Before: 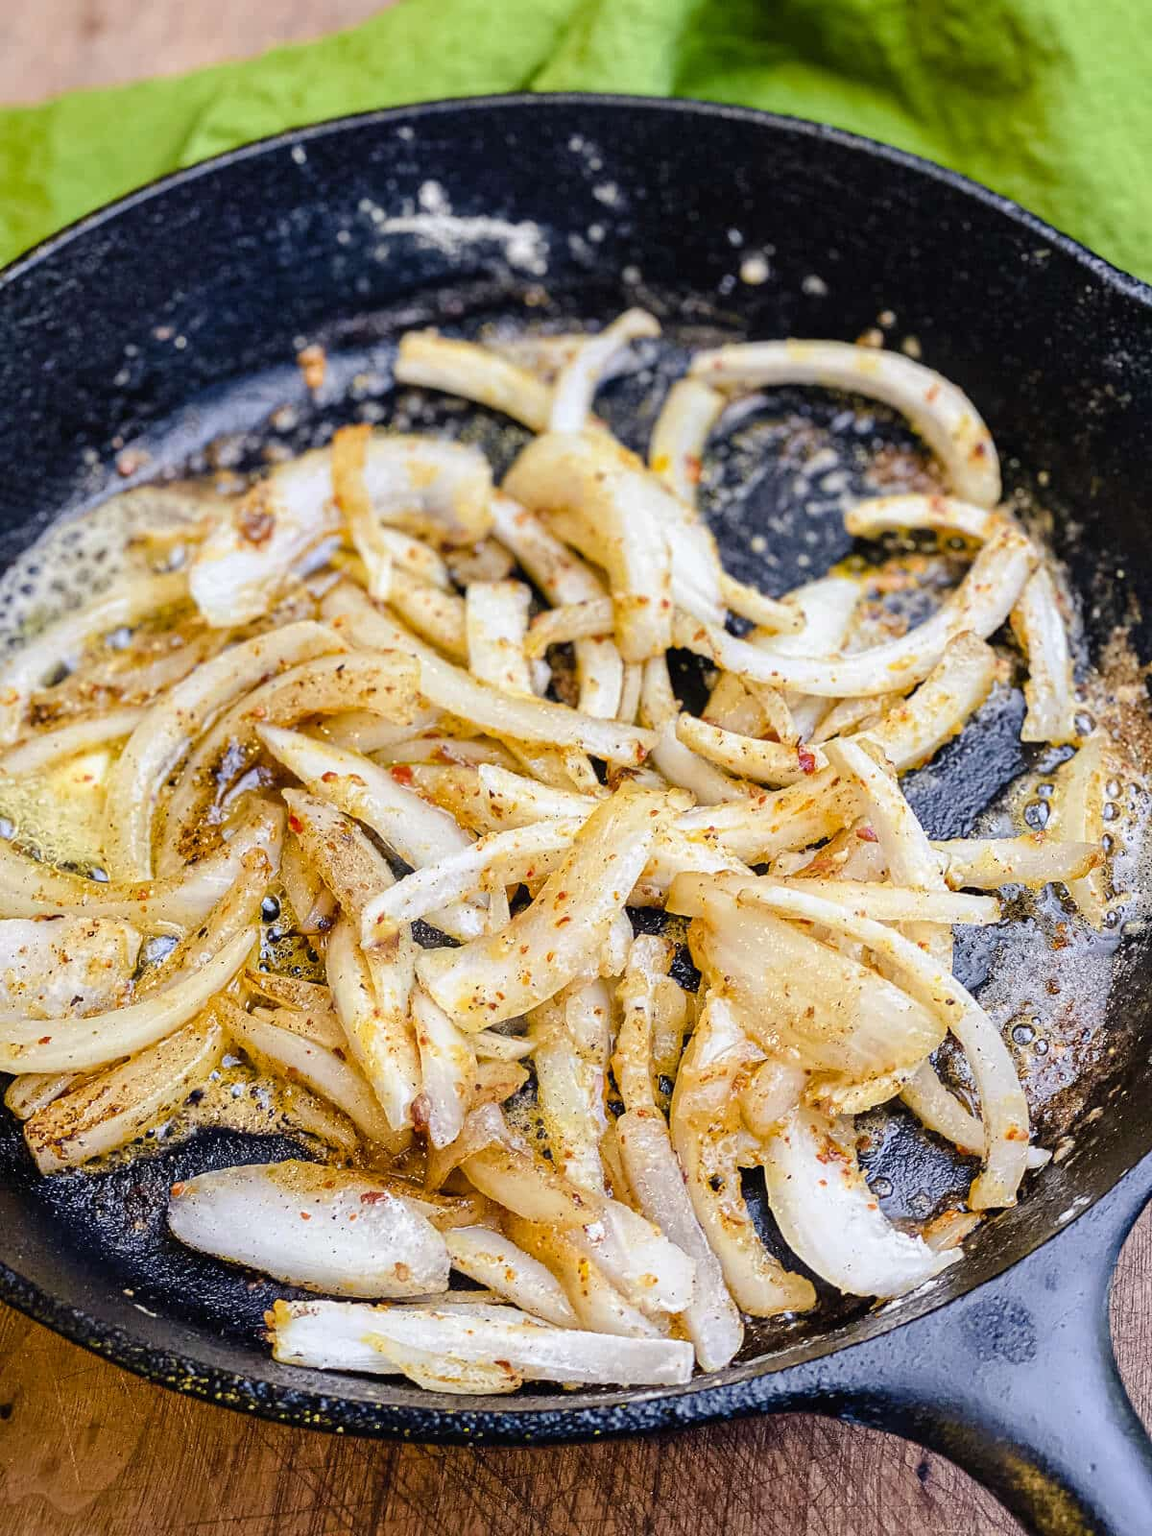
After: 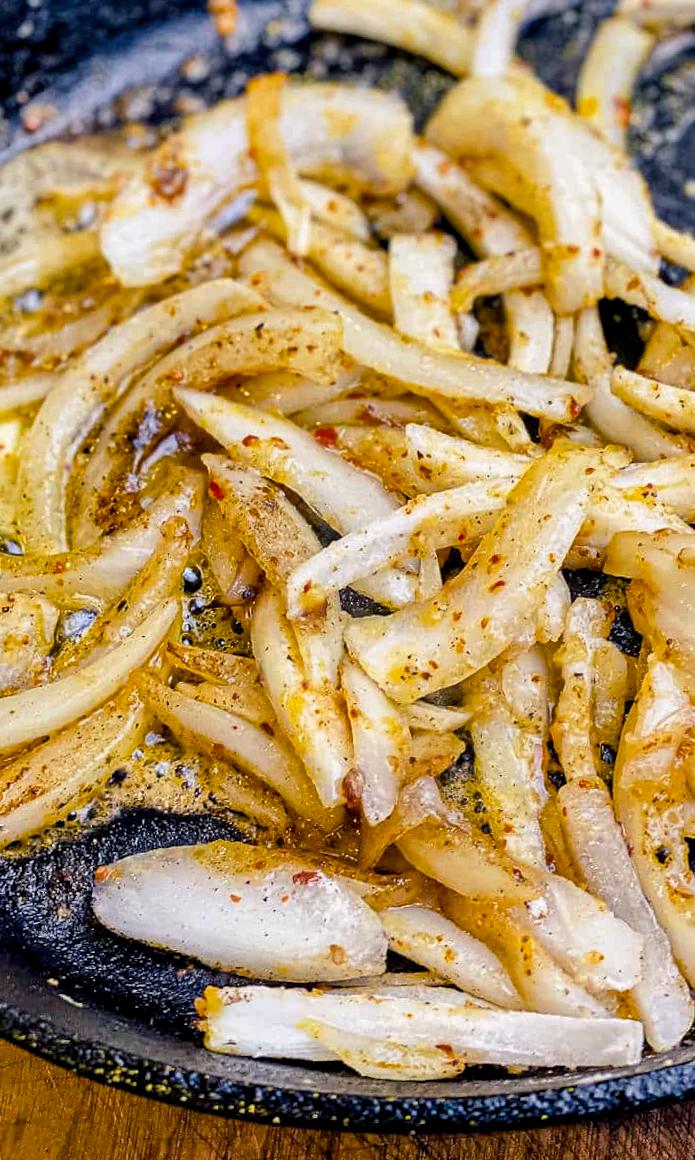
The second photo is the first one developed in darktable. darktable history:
crop: left 8.966%, top 23.852%, right 34.699%, bottom 4.703%
rotate and perspective: rotation -1.24°, automatic cropping off
shadows and highlights: low approximation 0.01, soften with gaussian
color balance rgb: shadows lift › chroma 2%, shadows lift › hue 217.2°, power › hue 60°, highlights gain › chroma 1%, highlights gain › hue 69.6°, global offset › luminance -0.5%, perceptual saturation grading › global saturation 15%, global vibrance 15%
